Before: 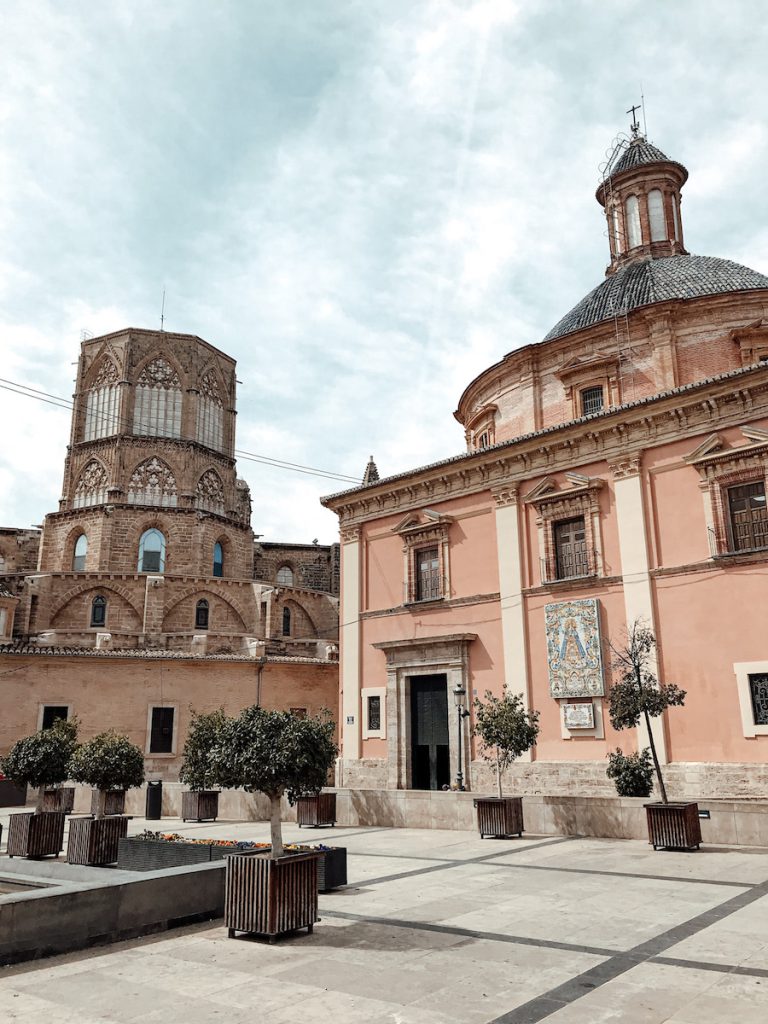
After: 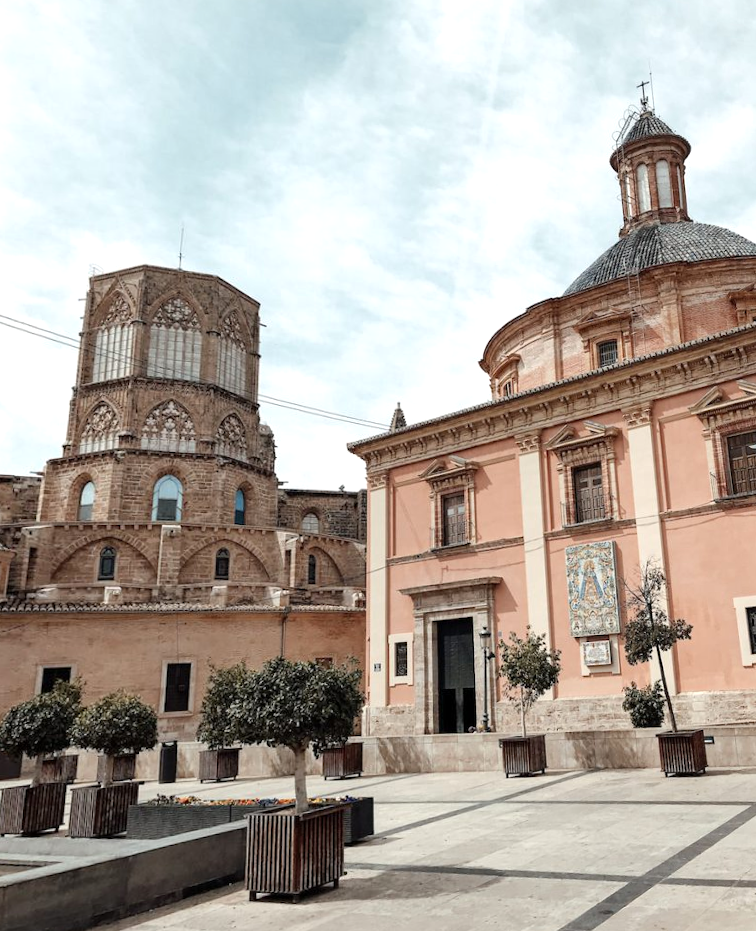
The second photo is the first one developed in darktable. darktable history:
rotate and perspective: rotation -0.013°, lens shift (vertical) -0.027, lens shift (horizontal) 0.178, crop left 0.016, crop right 0.989, crop top 0.082, crop bottom 0.918
exposure: exposure 0.15 EV, compensate highlight preservation false
